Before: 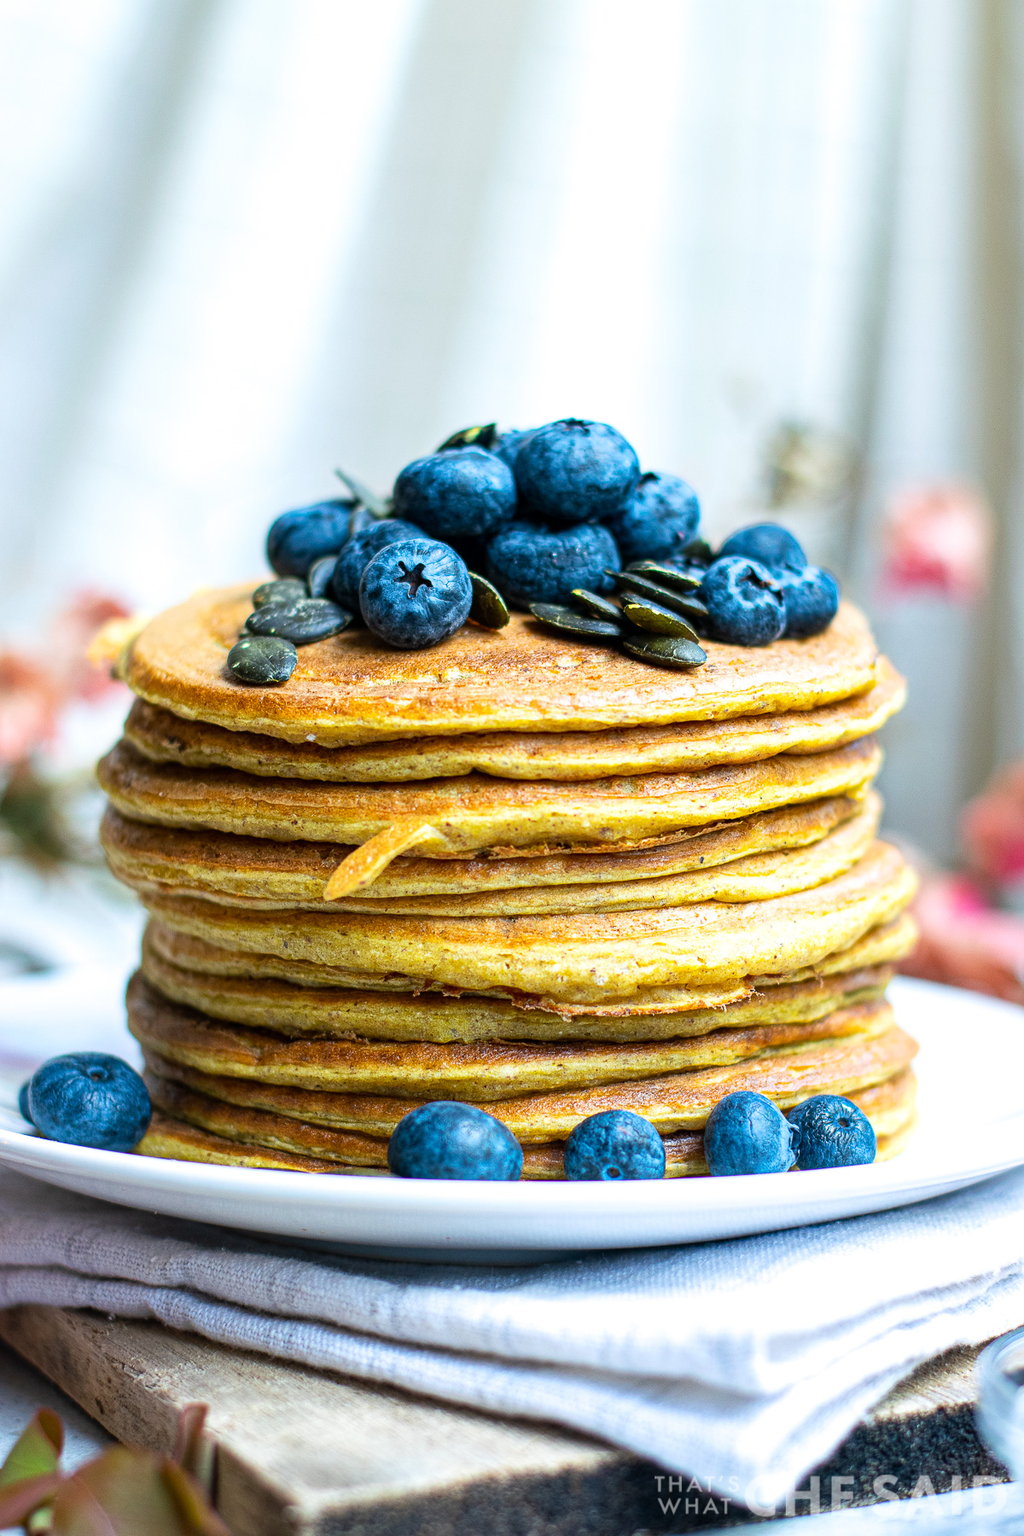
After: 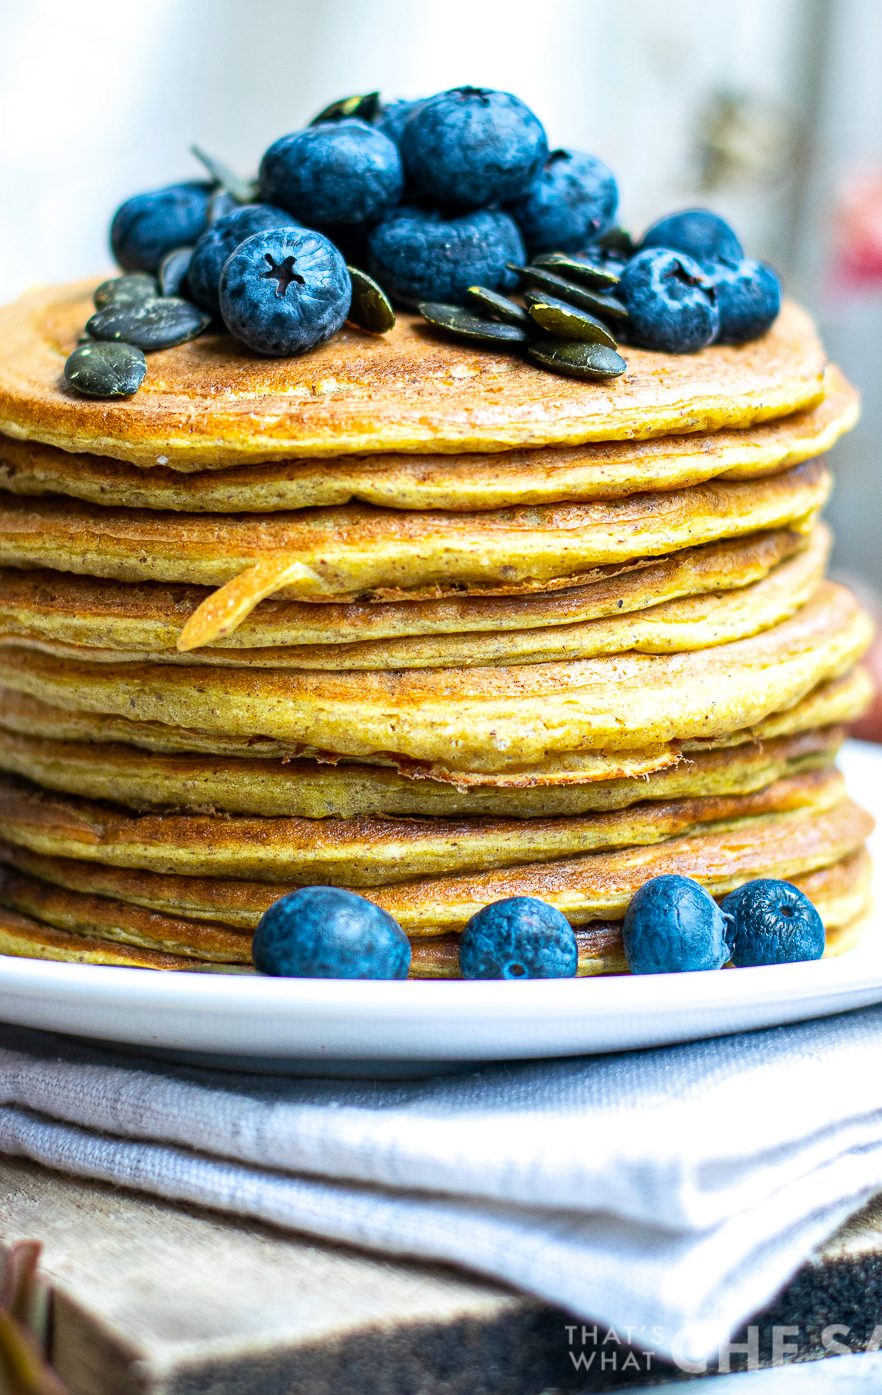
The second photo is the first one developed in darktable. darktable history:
tone equalizer: on, module defaults
shadows and highlights: shadows 32.24, highlights -32.74, soften with gaussian
crop: left 16.856%, top 22.458%, right 9.1%
